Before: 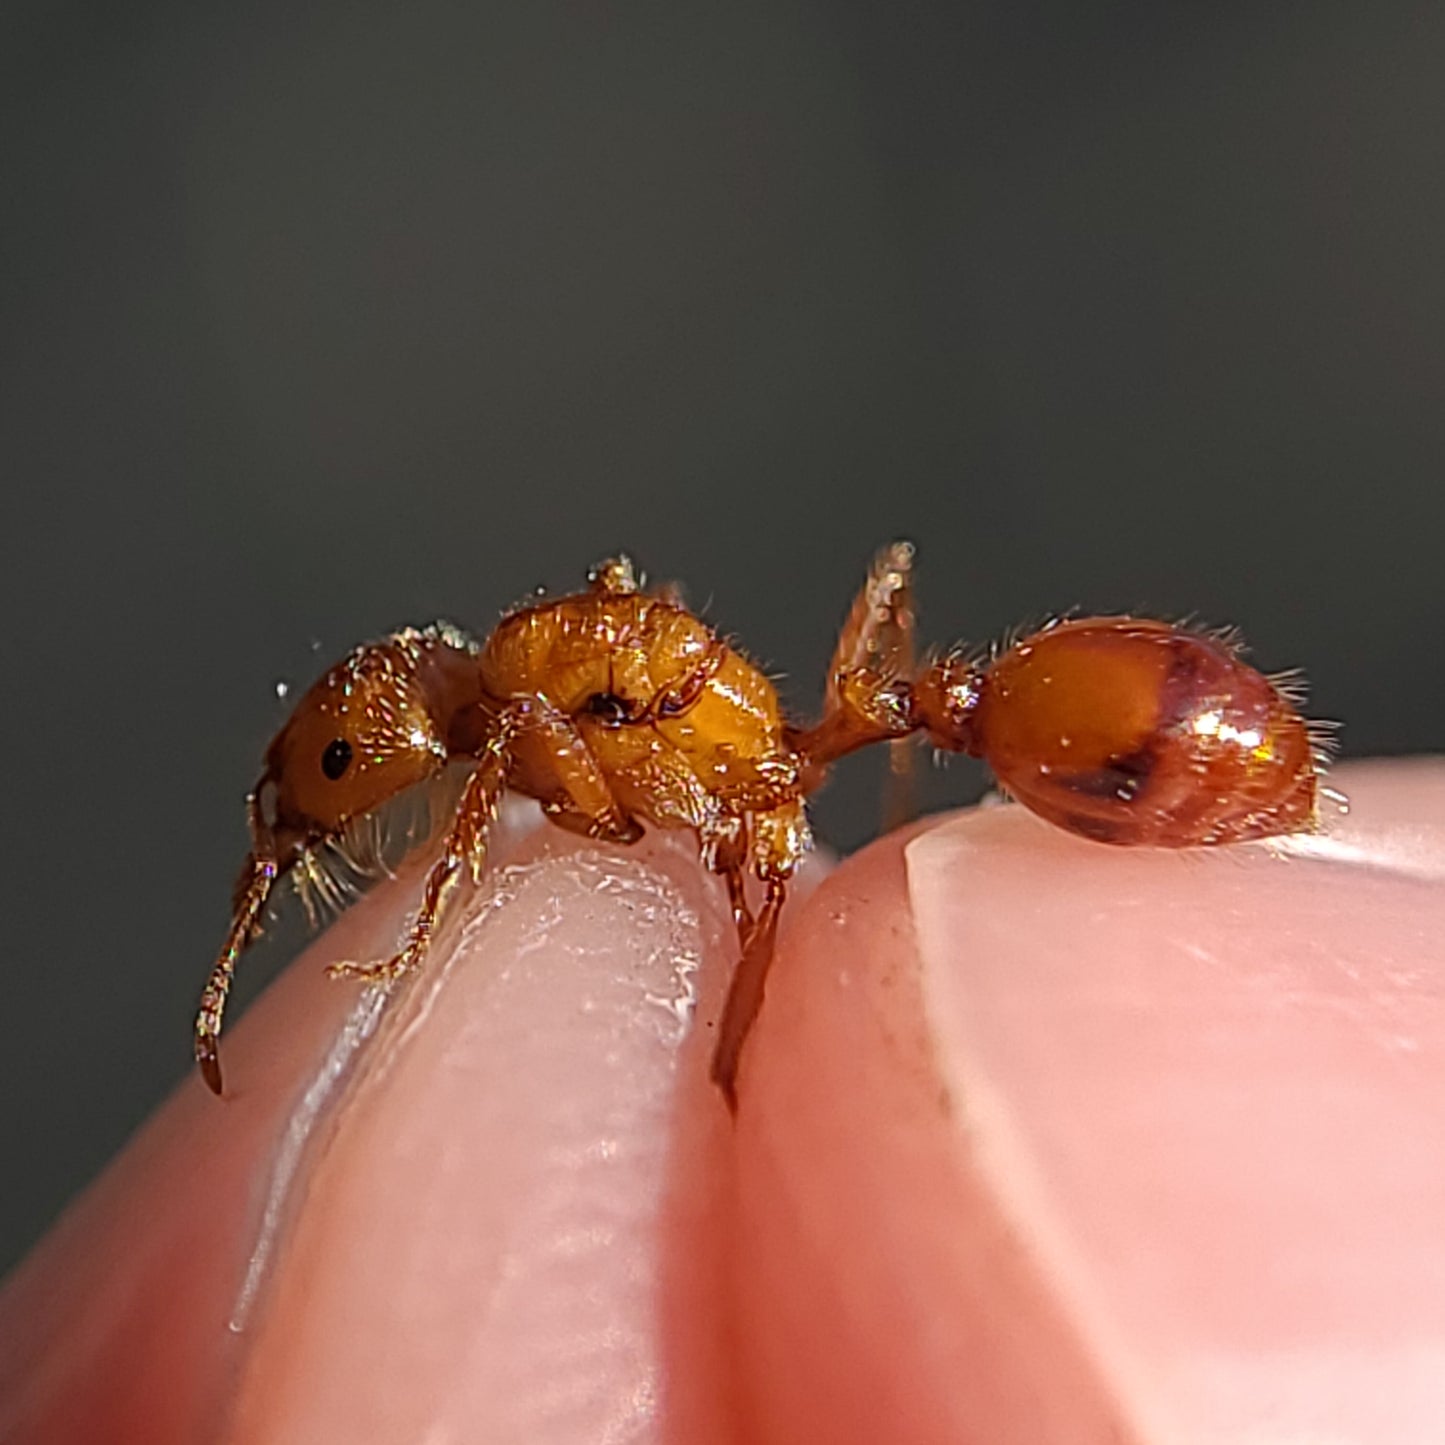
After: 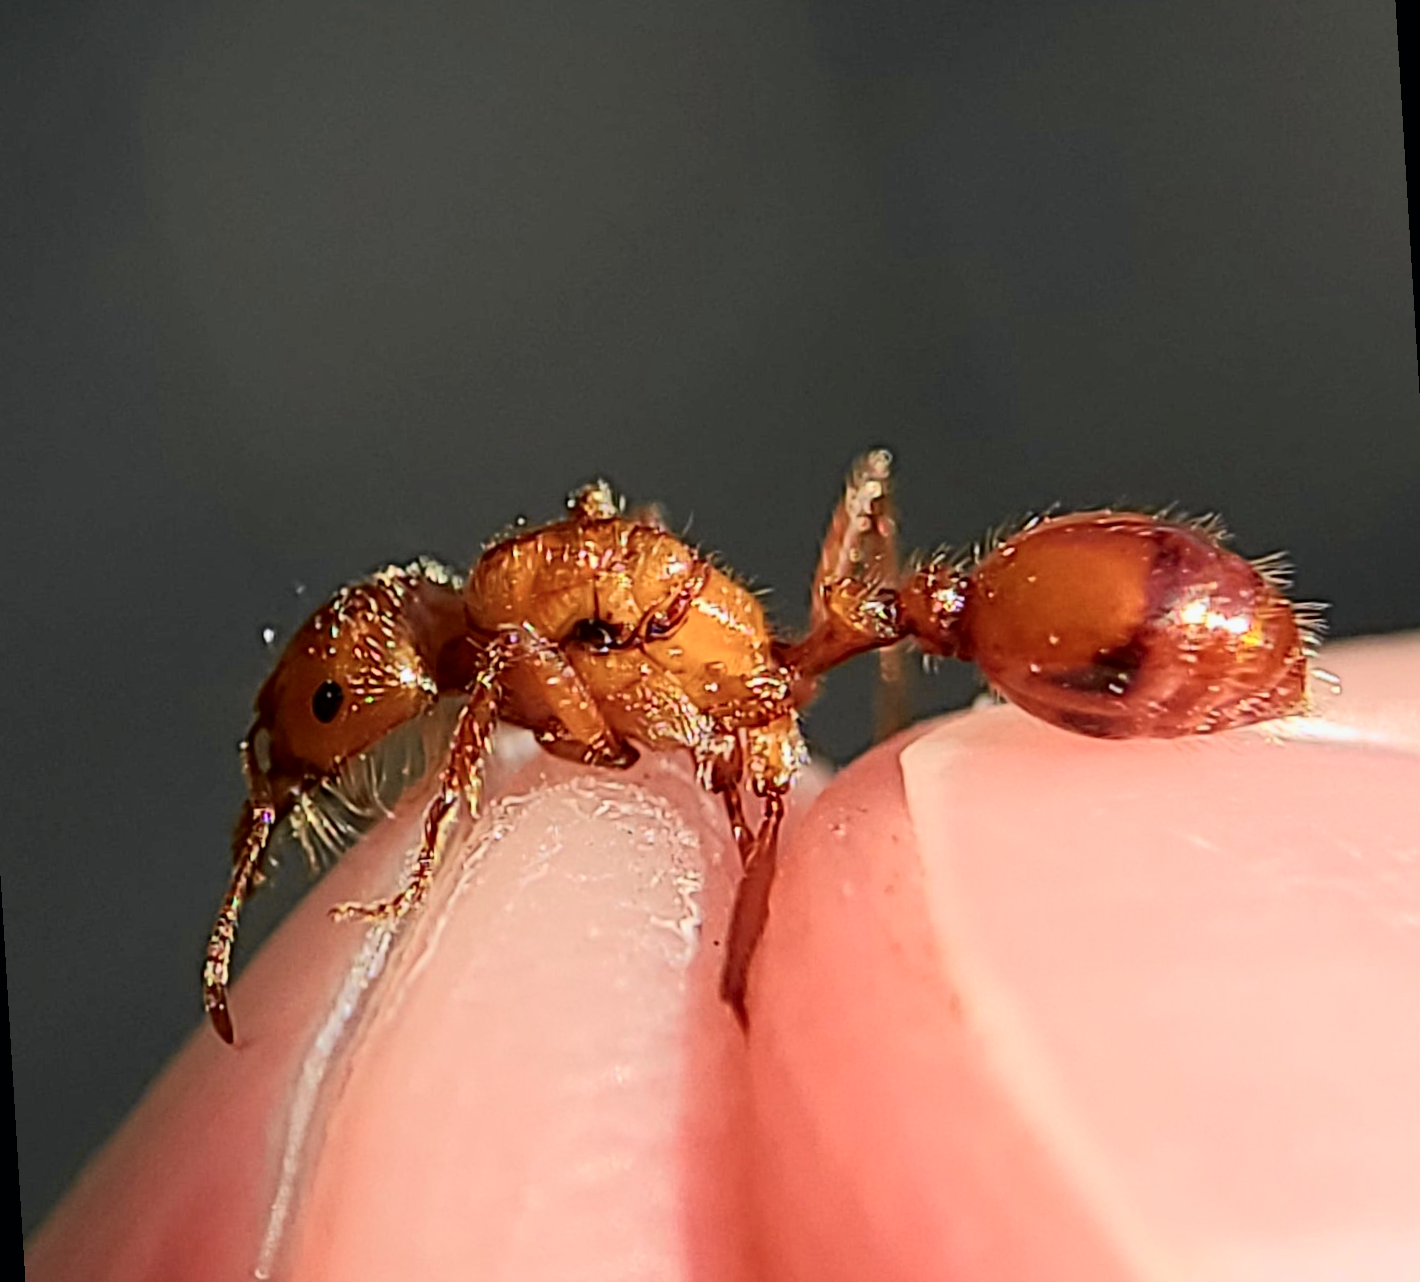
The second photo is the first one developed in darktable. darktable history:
rotate and perspective: rotation -3.52°, crop left 0.036, crop right 0.964, crop top 0.081, crop bottom 0.919
tone curve: curves: ch0 [(0, 0) (0.037, 0.011) (0.135, 0.093) (0.266, 0.281) (0.461, 0.555) (0.581, 0.716) (0.675, 0.793) (0.767, 0.849) (0.91, 0.924) (1, 0.979)]; ch1 [(0, 0) (0.292, 0.278) (0.419, 0.423) (0.493, 0.492) (0.506, 0.5) (0.534, 0.529) (0.562, 0.562) (0.641, 0.663) (0.754, 0.76) (1, 1)]; ch2 [(0, 0) (0.294, 0.3) (0.361, 0.372) (0.429, 0.445) (0.478, 0.486) (0.502, 0.498) (0.518, 0.522) (0.531, 0.549) (0.561, 0.579) (0.64, 0.645) (0.7, 0.7) (0.861, 0.808) (1, 0.951)], color space Lab, independent channels, preserve colors none
